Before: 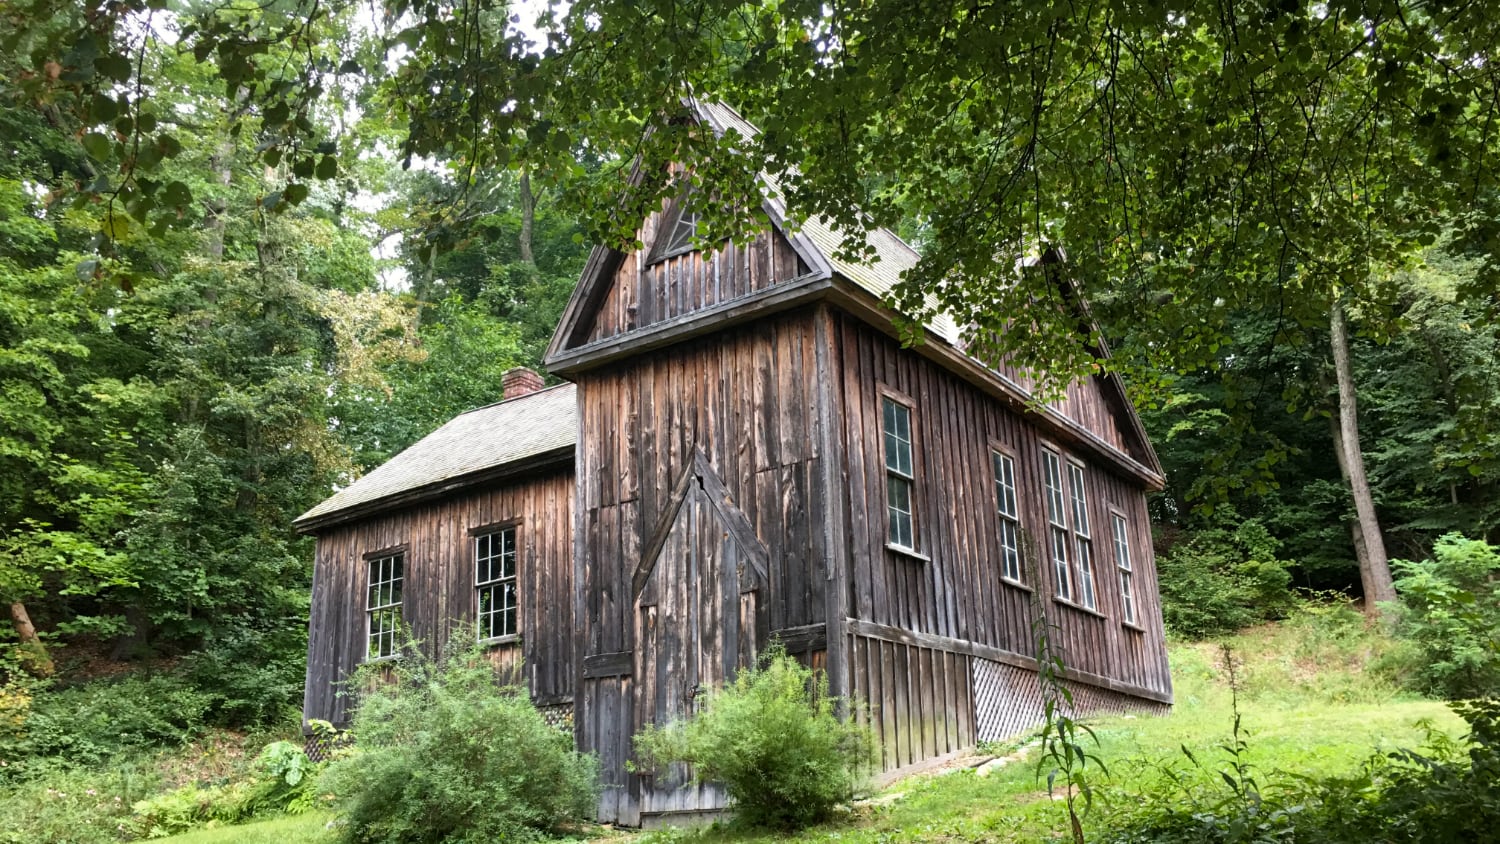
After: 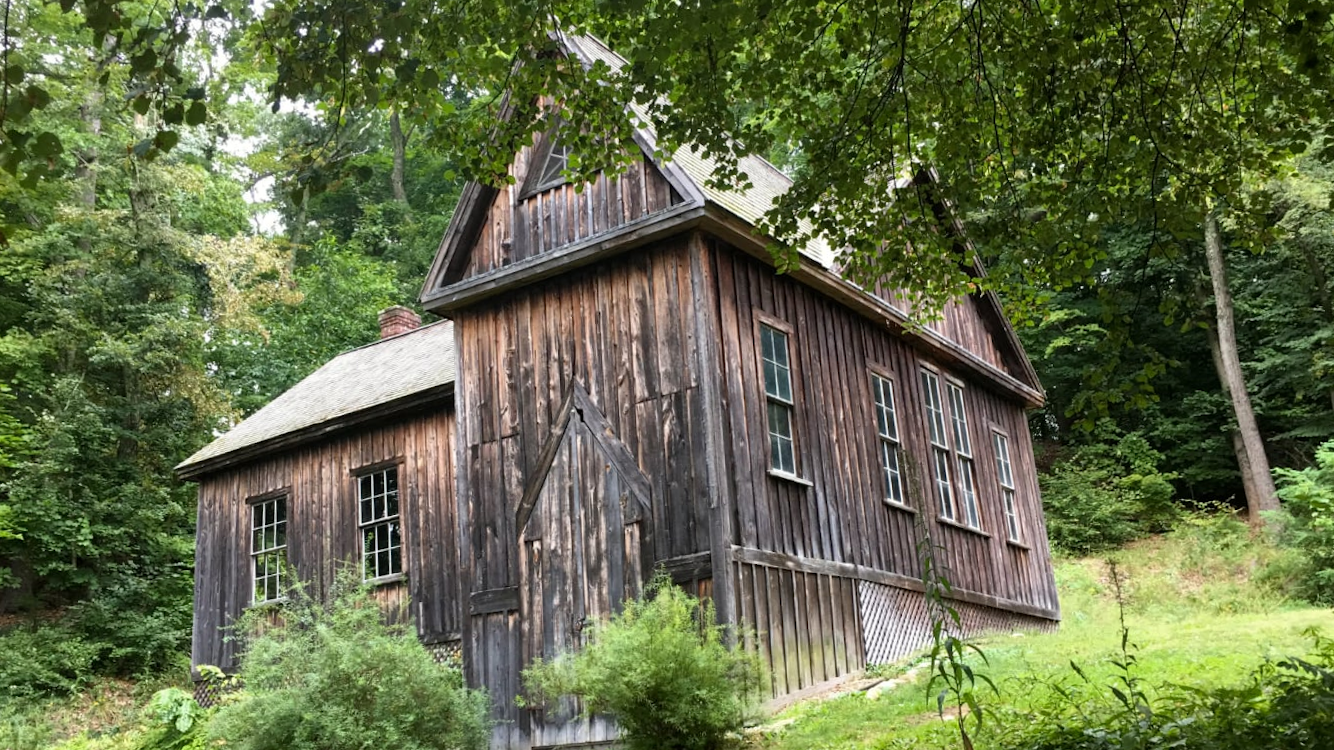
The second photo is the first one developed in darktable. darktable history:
white balance: emerald 1
crop and rotate: angle 1.96°, left 5.673%, top 5.673%
